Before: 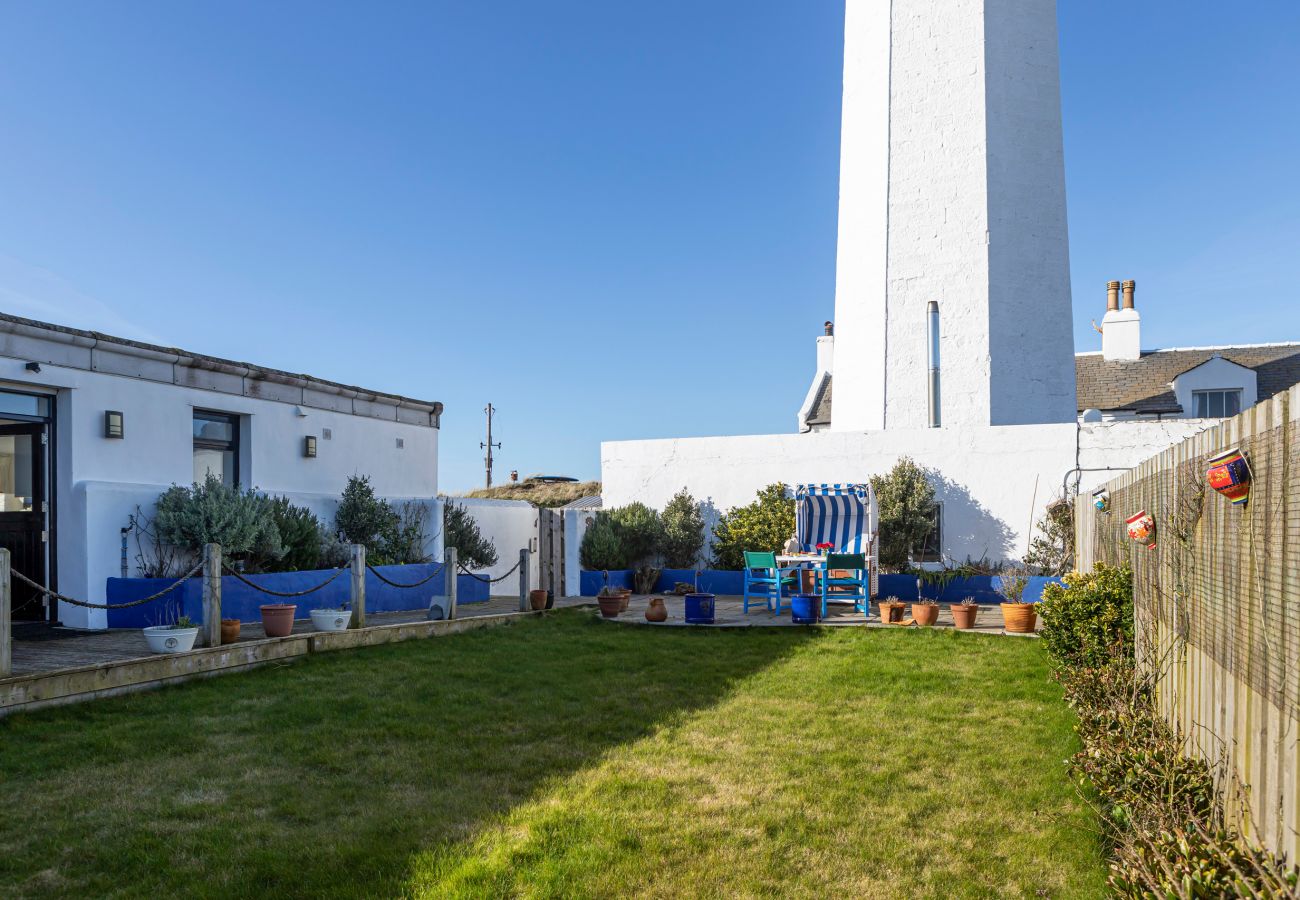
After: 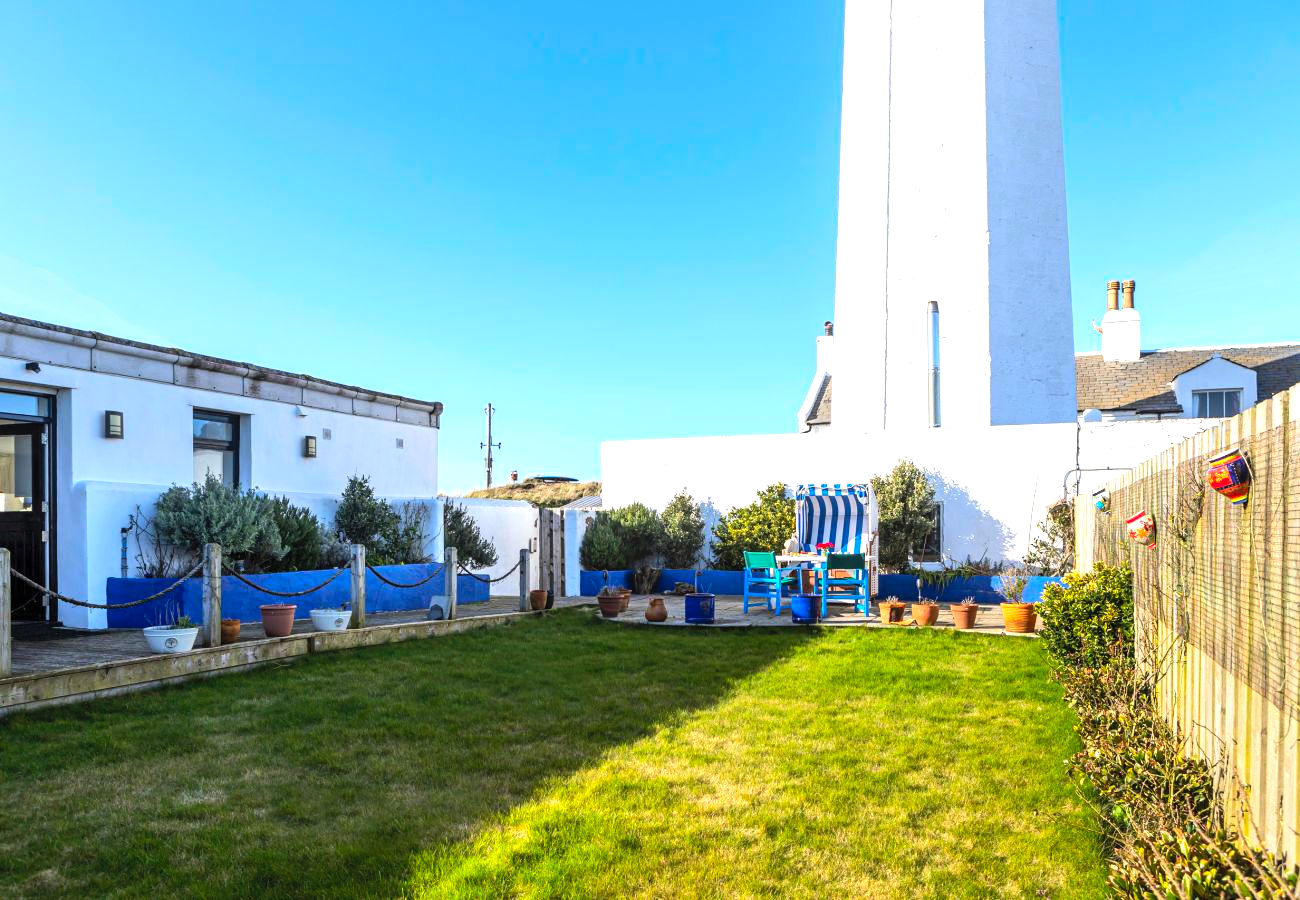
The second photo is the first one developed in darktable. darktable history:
tone equalizer: -8 EV -0.782 EV, -7 EV -0.708 EV, -6 EV -0.569 EV, -5 EV -0.391 EV, -3 EV 0.385 EV, -2 EV 0.6 EV, -1 EV 0.688 EV, +0 EV 0.72 EV, edges refinement/feathering 500, mask exposure compensation -1.57 EV, preserve details no
contrast brightness saturation: contrast 0.066, brightness 0.171, saturation 0.42
exposure: exposure 0.15 EV, compensate exposure bias true, compensate highlight preservation false
